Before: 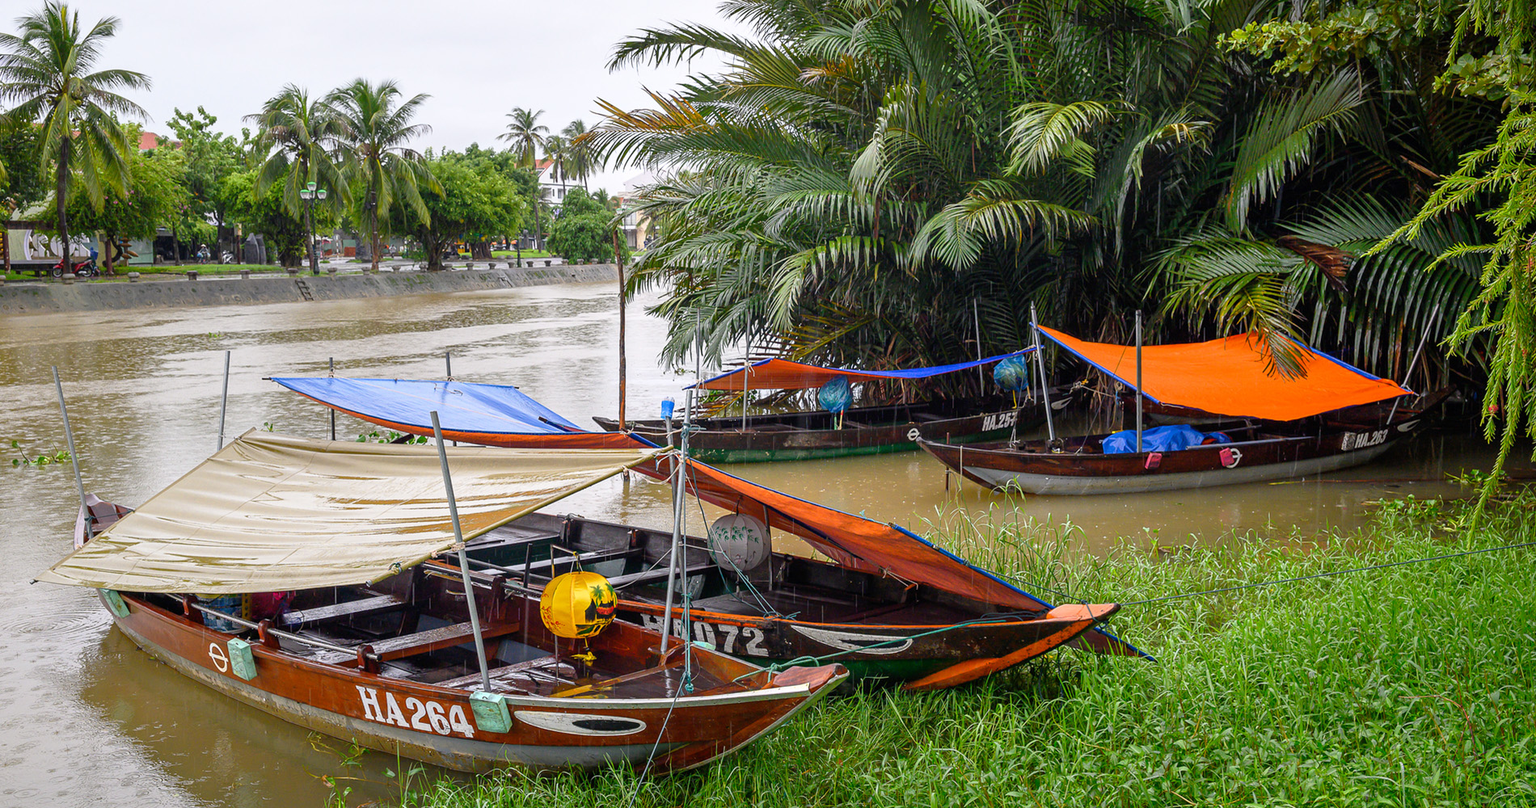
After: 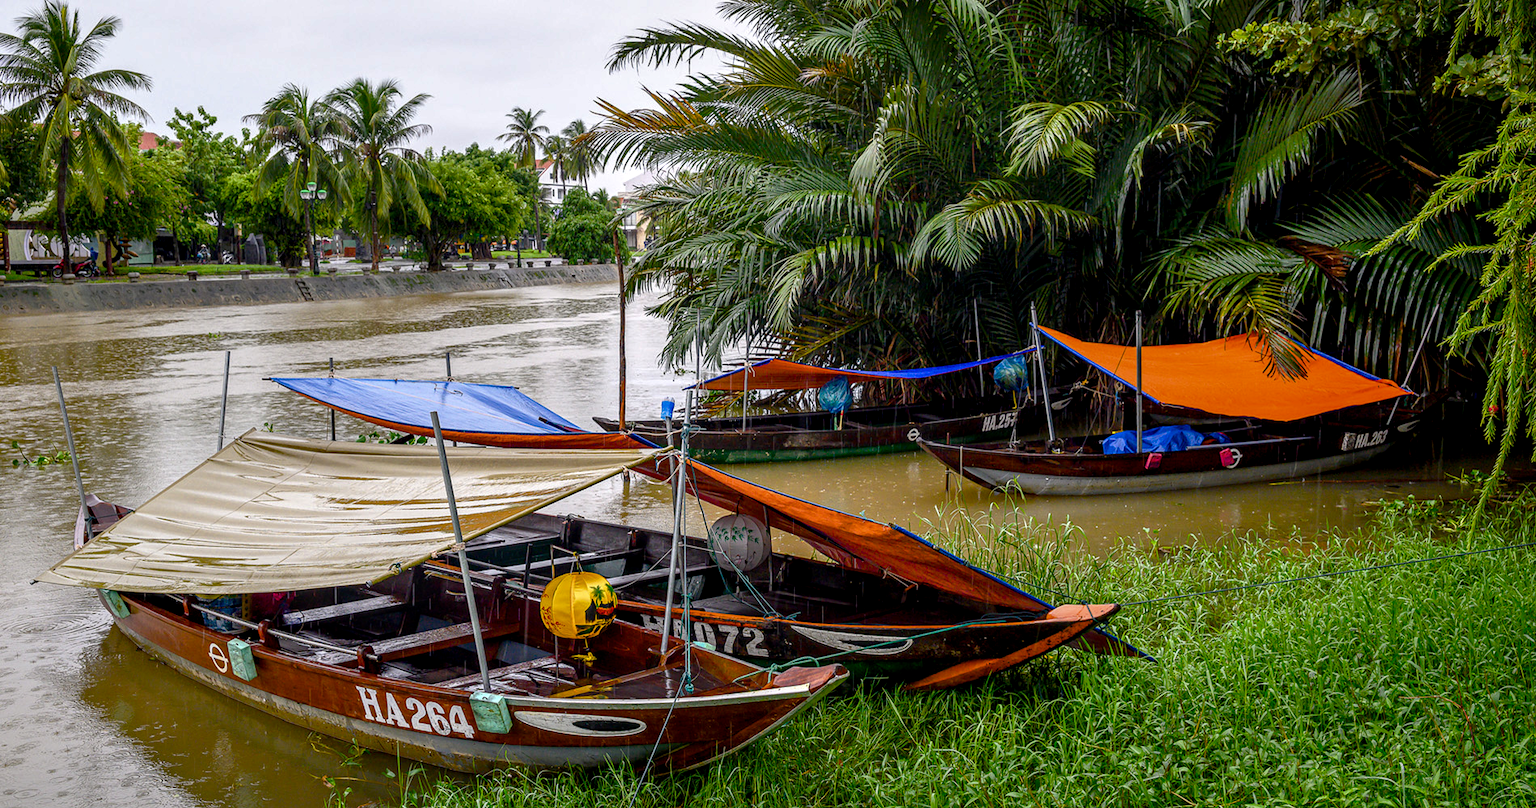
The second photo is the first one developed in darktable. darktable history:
color balance rgb: power › luminance -14.97%, perceptual saturation grading › global saturation 19.851%, perceptual saturation grading › highlights -25.204%, perceptual saturation grading › shadows 49.563%, global vibrance 15.04%
local contrast: detail 130%
base curve: curves: ch0 [(0, 0) (0.74, 0.67) (1, 1)], preserve colors none
